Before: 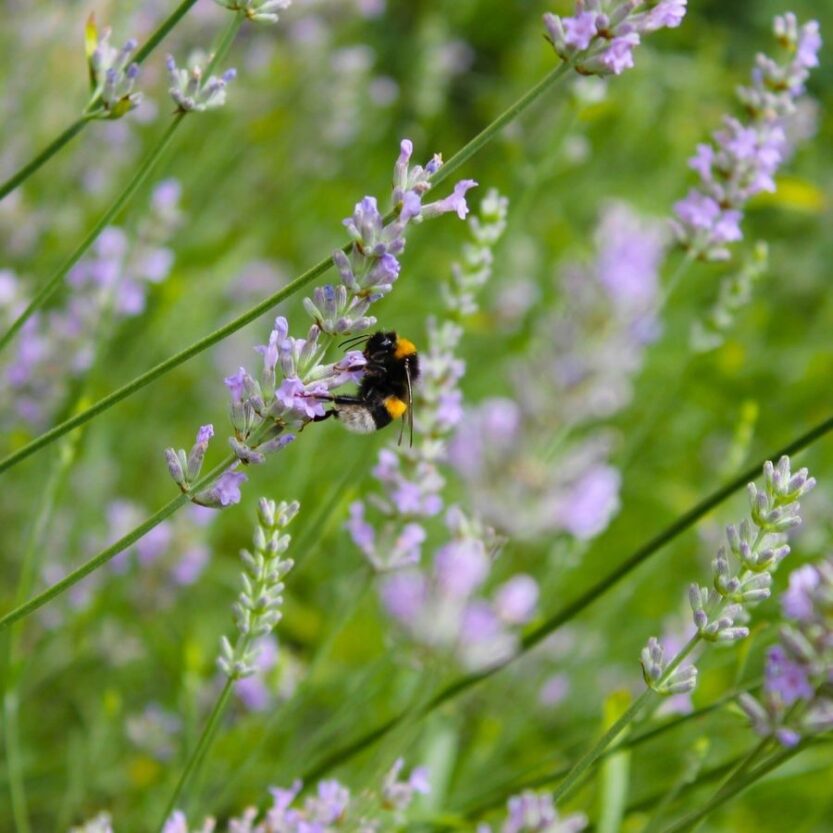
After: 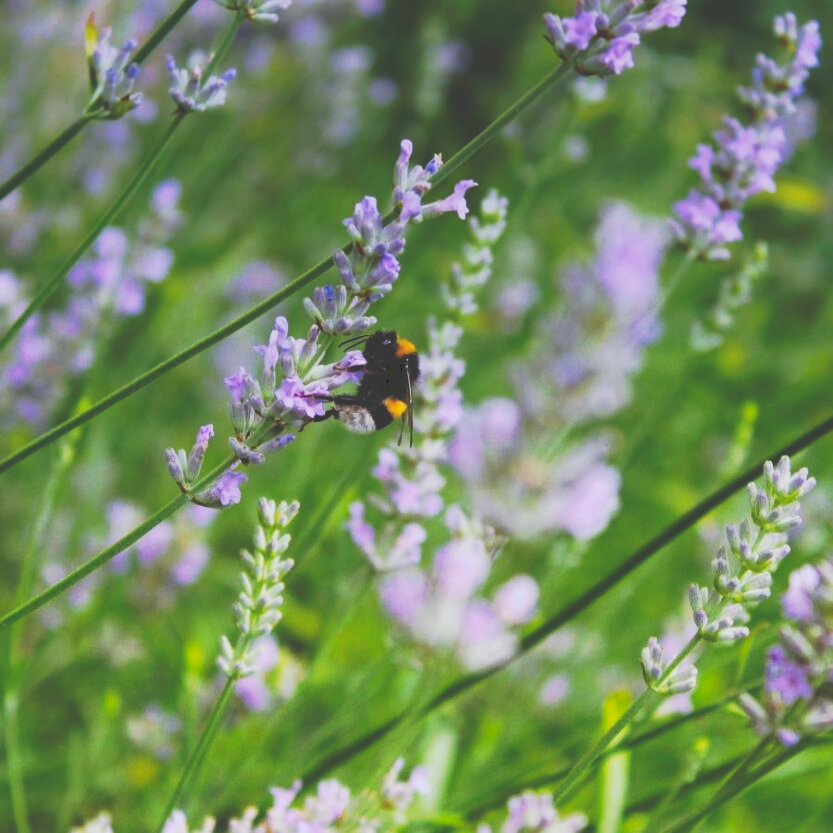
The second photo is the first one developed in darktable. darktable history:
graduated density: hue 238.83°, saturation 50%
tone curve: curves: ch0 [(0, 0) (0.003, 0.231) (0.011, 0.231) (0.025, 0.231) (0.044, 0.231) (0.069, 0.235) (0.1, 0.24) (0.136, 0.246) (0.177, 0.256) (0.224, 0.279) (0.277, 0.313) (0.335, 0.354) (0.399, 0.428) (0.468, 0.514) (0.543, 0.61) (0.623, 0.728) (0.709, 0.808) (0.801, 0.873) (0.898, 0.909) (1, 1)], preserve colors none
